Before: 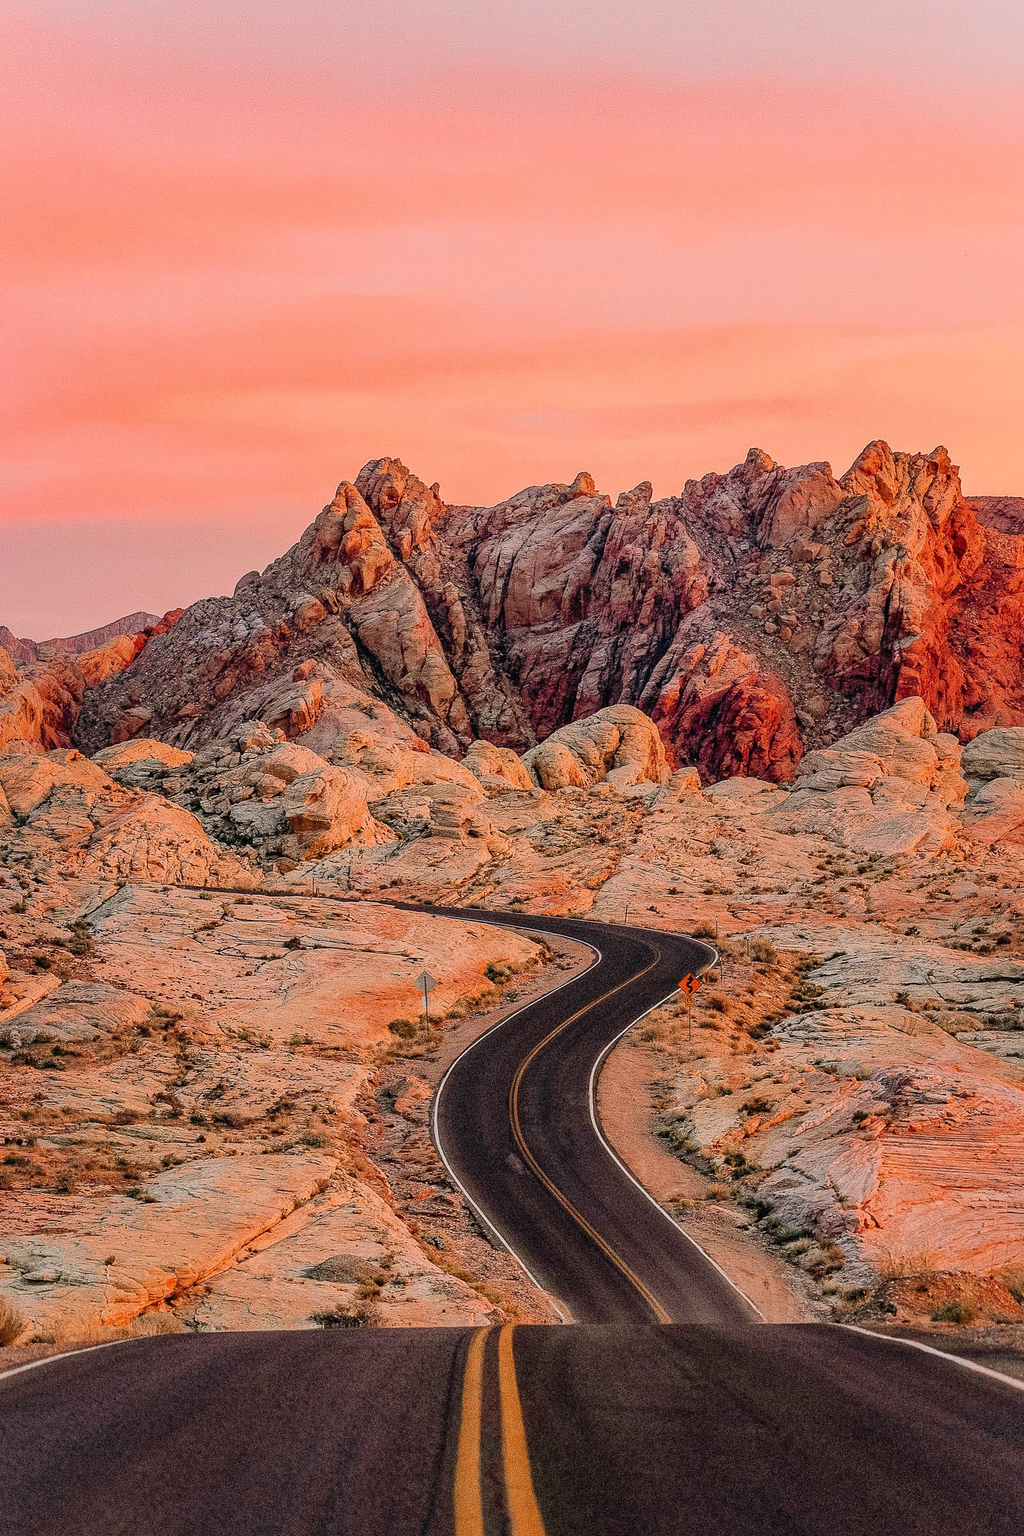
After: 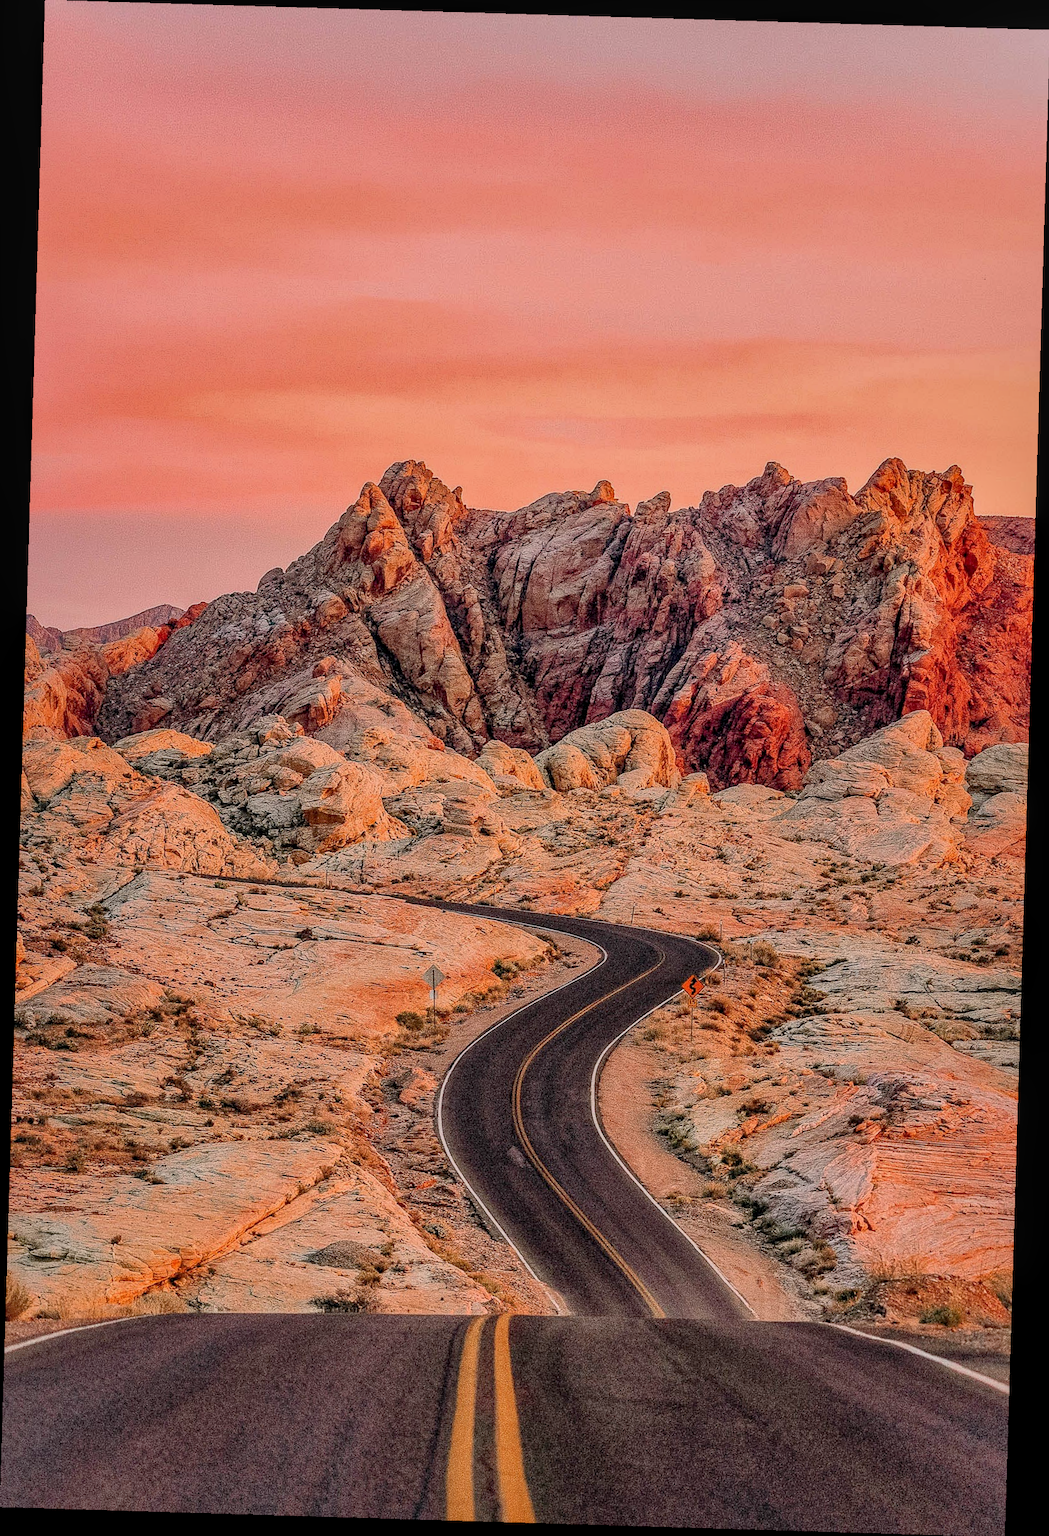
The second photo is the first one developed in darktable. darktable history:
local contrast: on, module defaults
rotate and perspective: rotation 1.72°, automatic cropping off
shadows and highlights: on, module defaults
